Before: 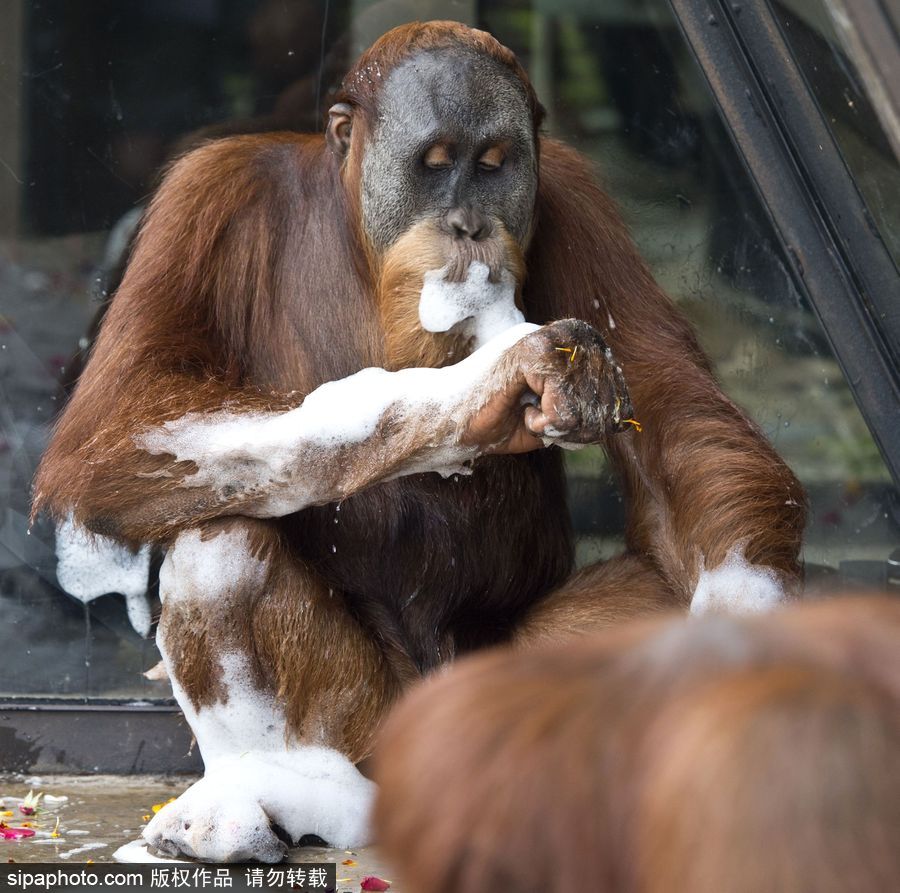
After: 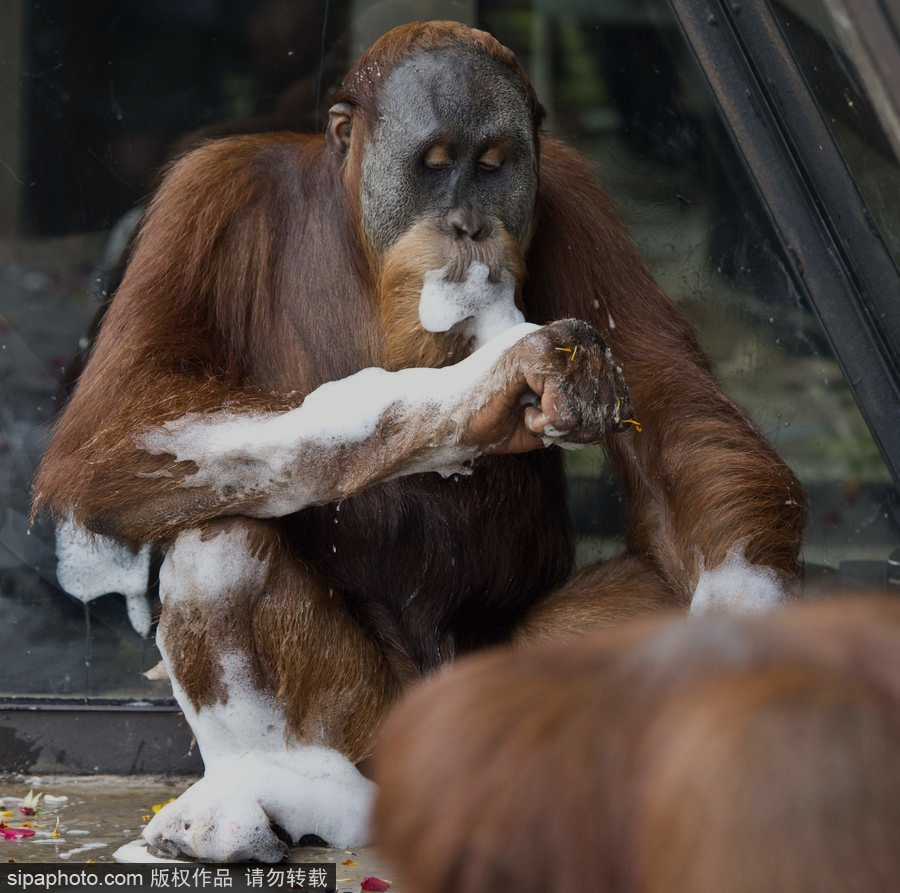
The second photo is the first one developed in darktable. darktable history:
exposure: black level correction 0, exposure -0.766 EV, compensate highlight preservation false
shadows and highlights: shadows 0, highlights 40
